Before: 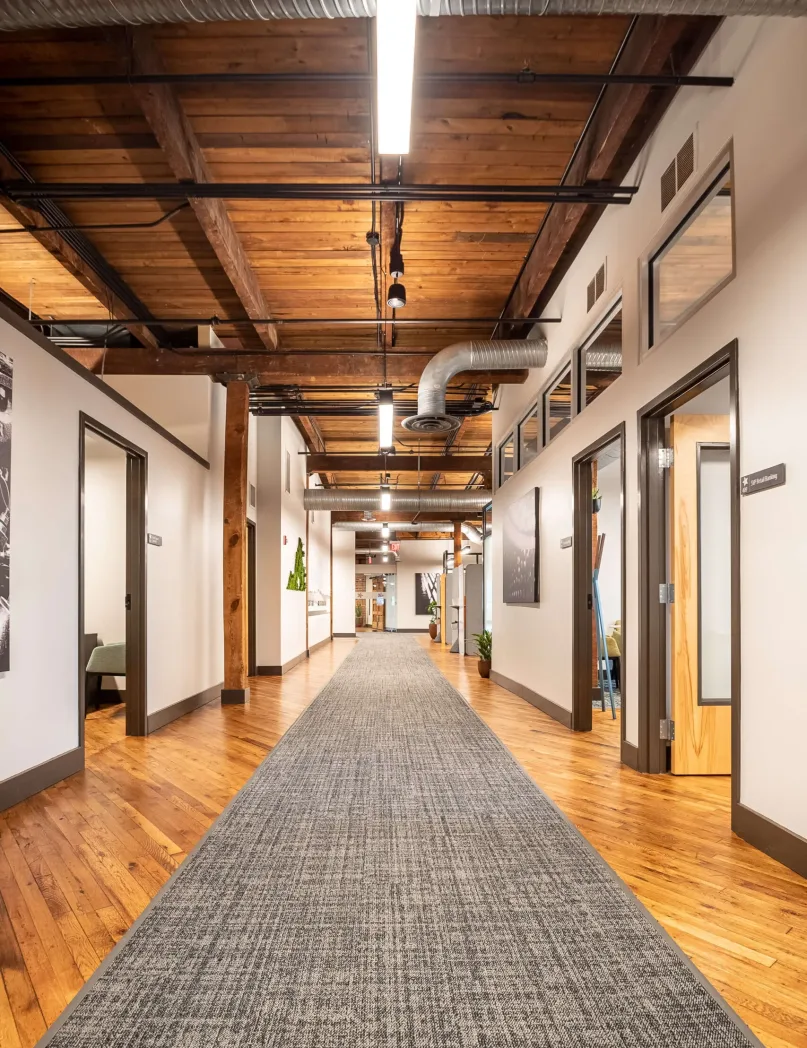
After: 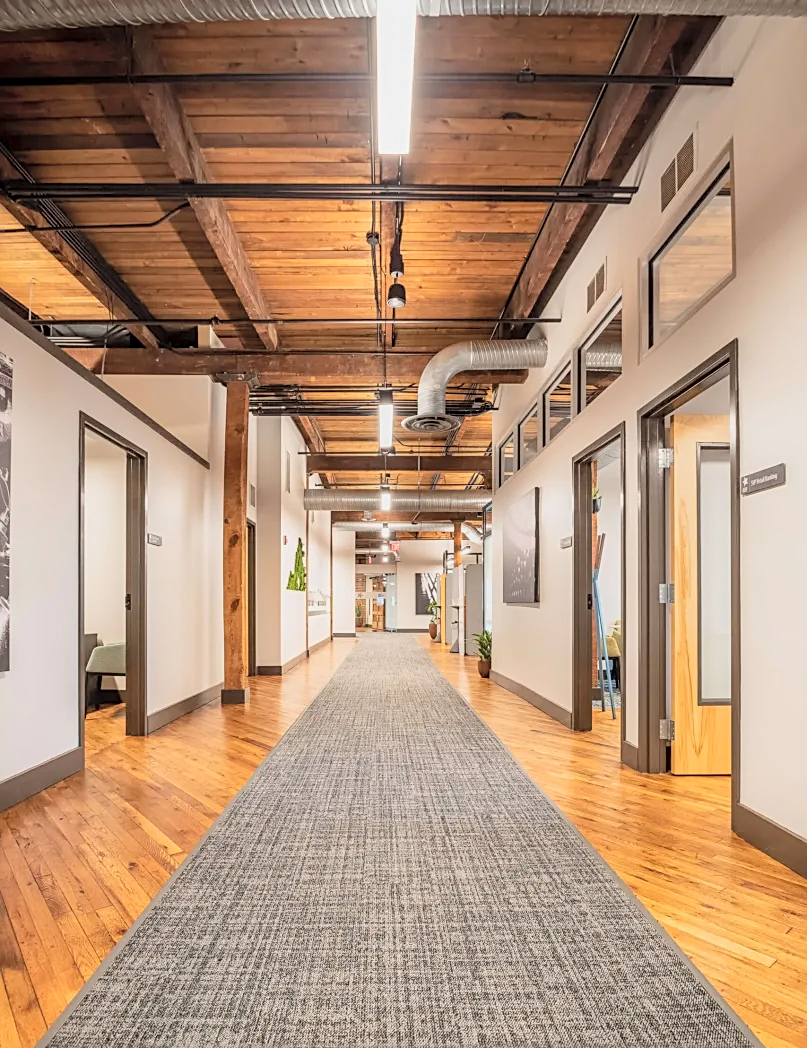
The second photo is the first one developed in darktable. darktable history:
local contrast: on, module defaults
sharpen: radius 1.967
global tonemap: drago (0.7, 100)
